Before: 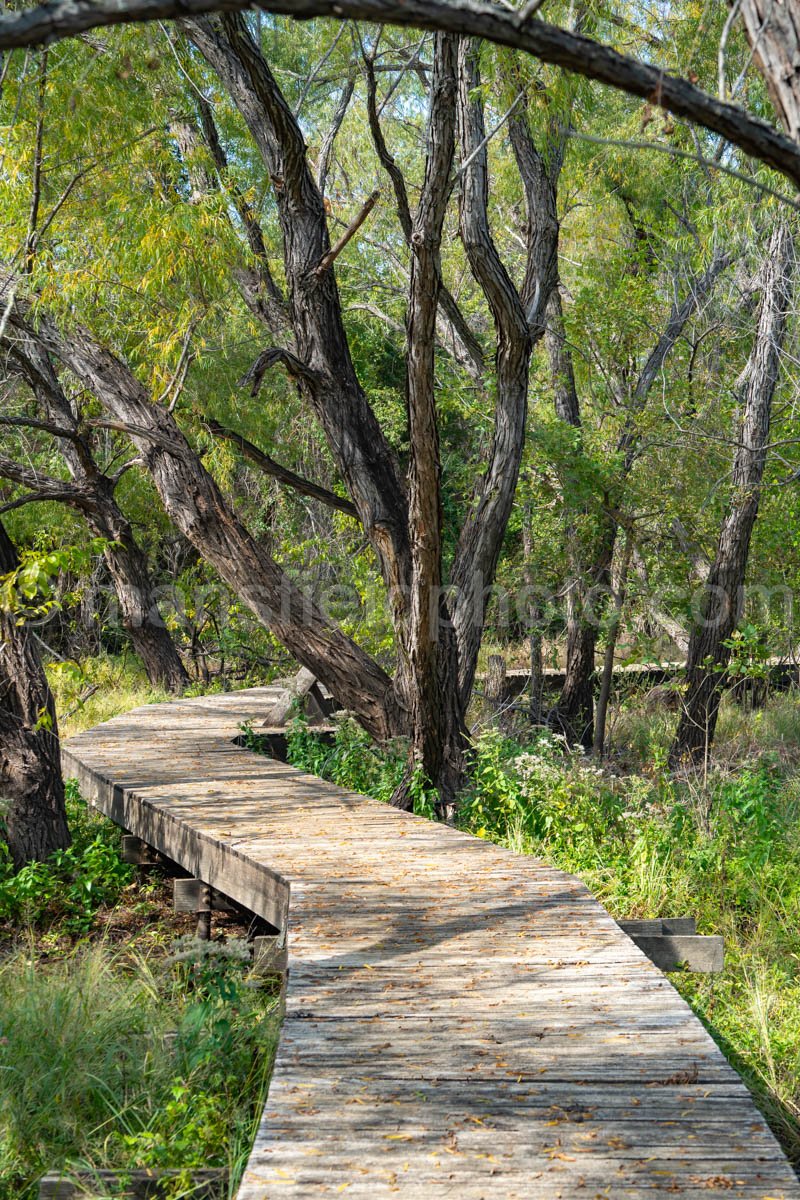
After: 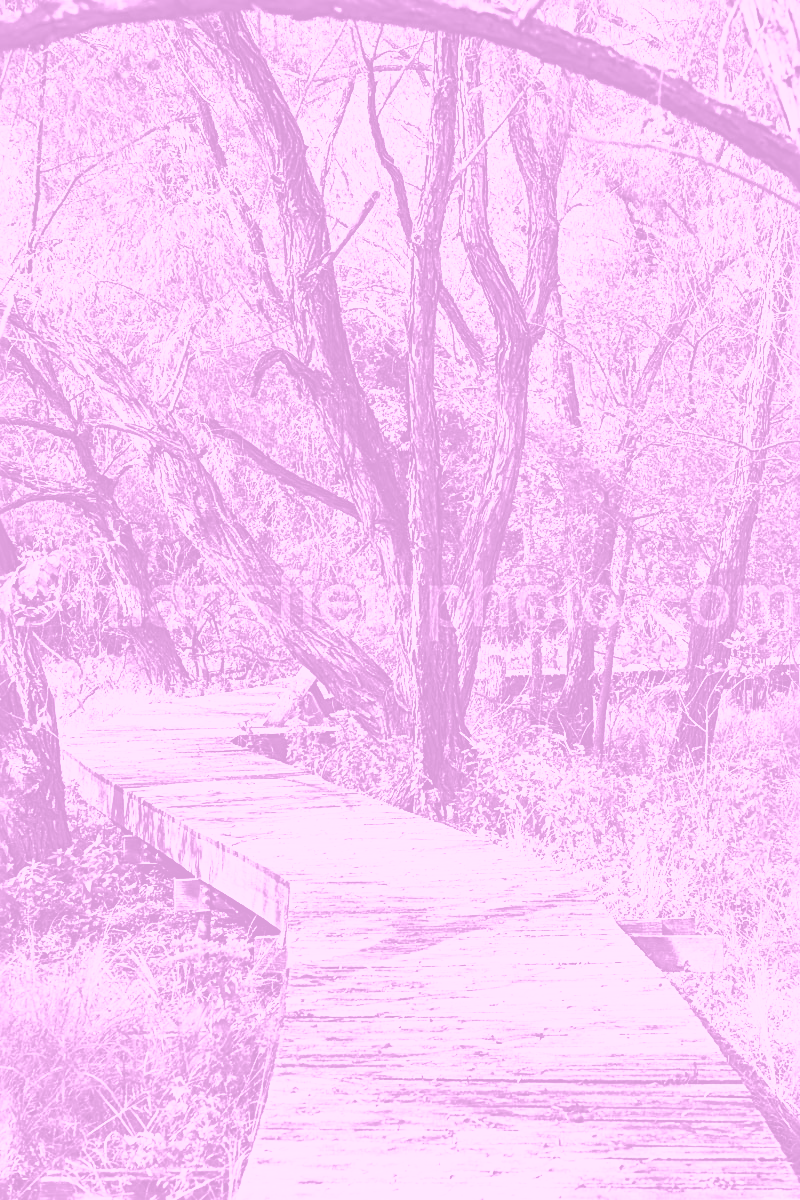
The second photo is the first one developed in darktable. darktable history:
sharpen: radius 2.817, amount 0.715
base curve: curves: ch0 [(0, 0.015) (0.085, 0.116) (0.134, 0.298) (0.19, 0.545) (0.296, 0.764) (0.599, 0.982) (1, 1)], preserve colors none
colorize: hue 331.2°, saturation 75%, source mix 30.28%, lightness 70.52%, version 1
